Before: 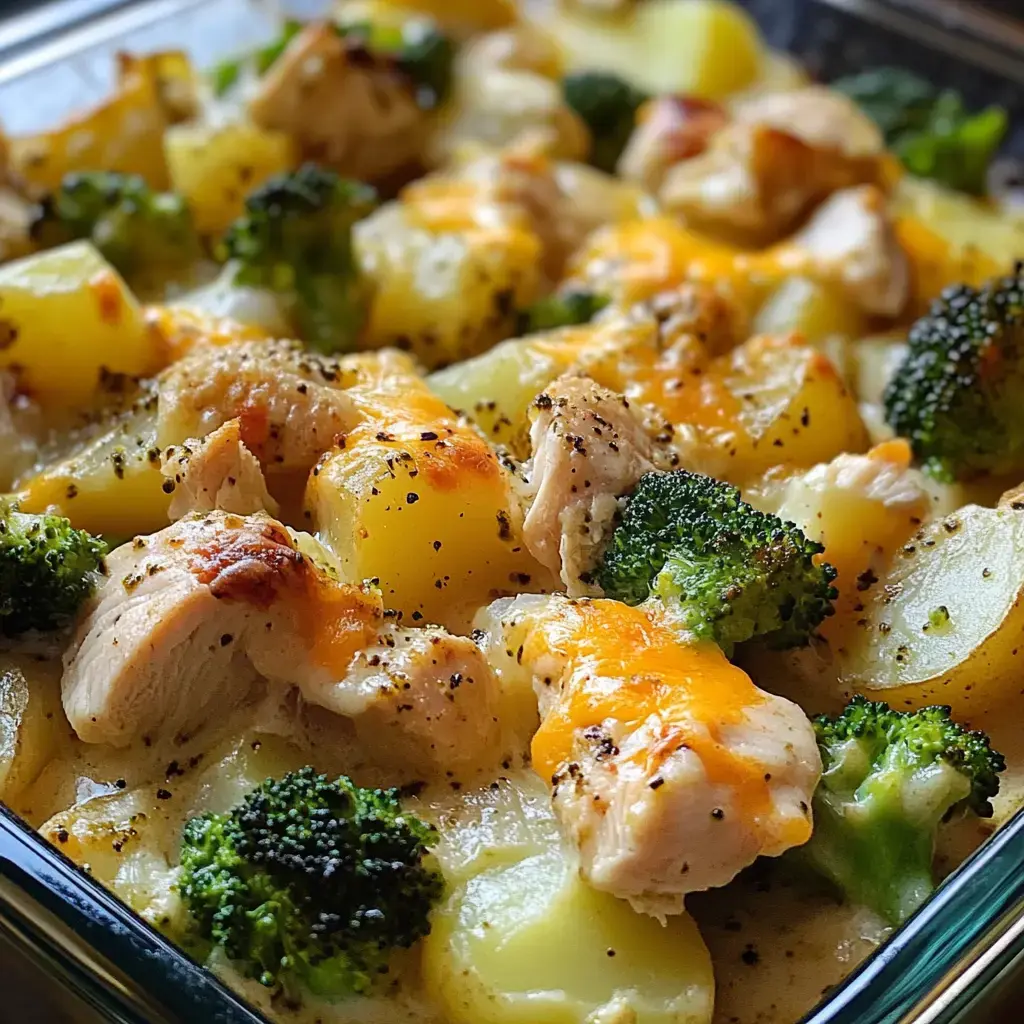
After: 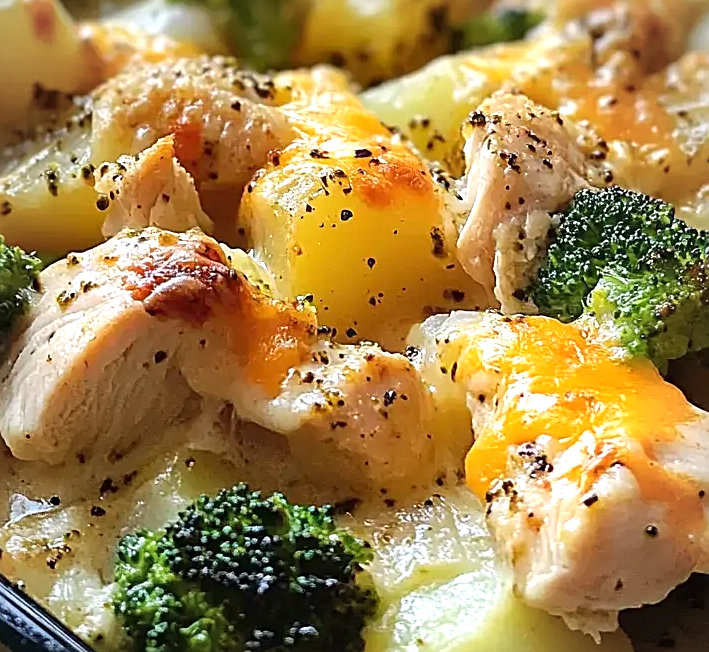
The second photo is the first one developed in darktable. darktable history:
exposure: black level correction 0, exposure 0.5 EV, compensate highlight preservation false
crop: left 6.488%, top 27.668%, right 24.183%, bottom 8.656%
vignetting: fall-off radius 93.87%
sharpen: on, module defaults
